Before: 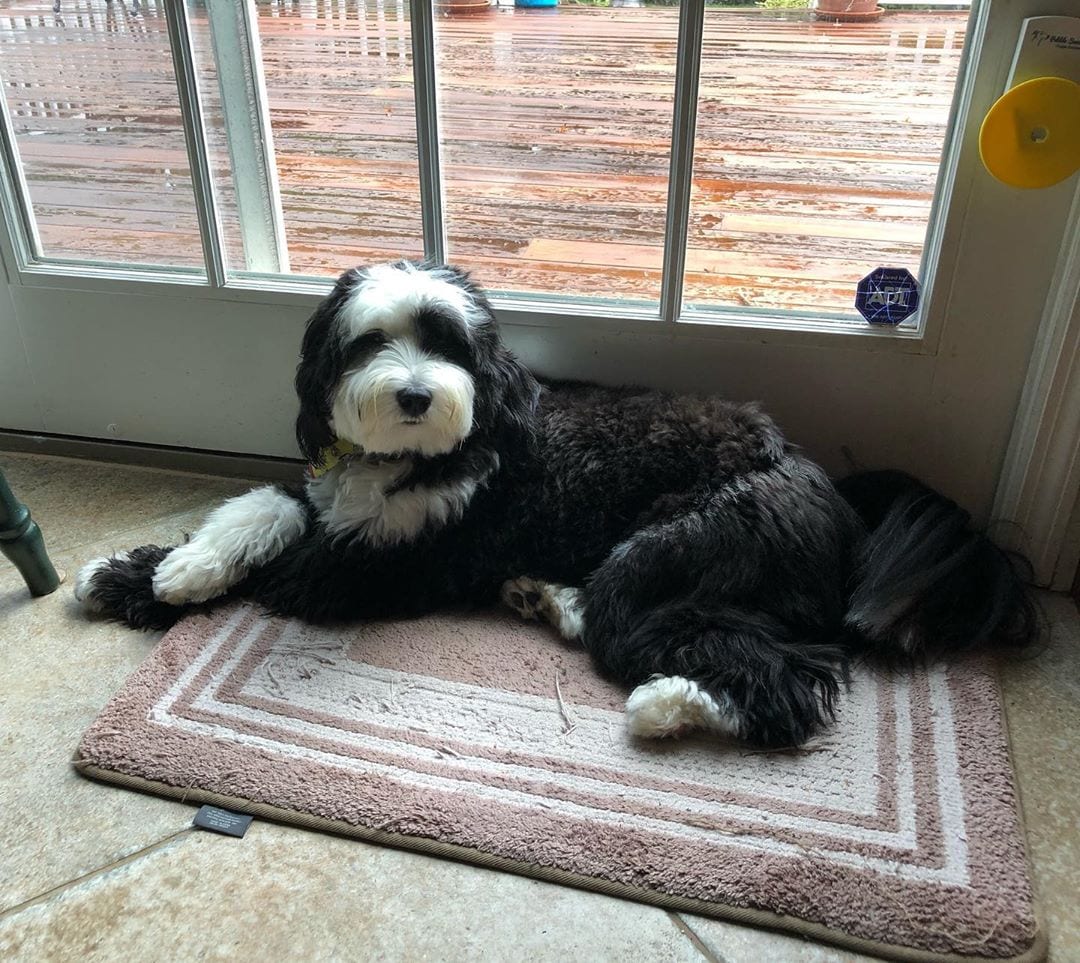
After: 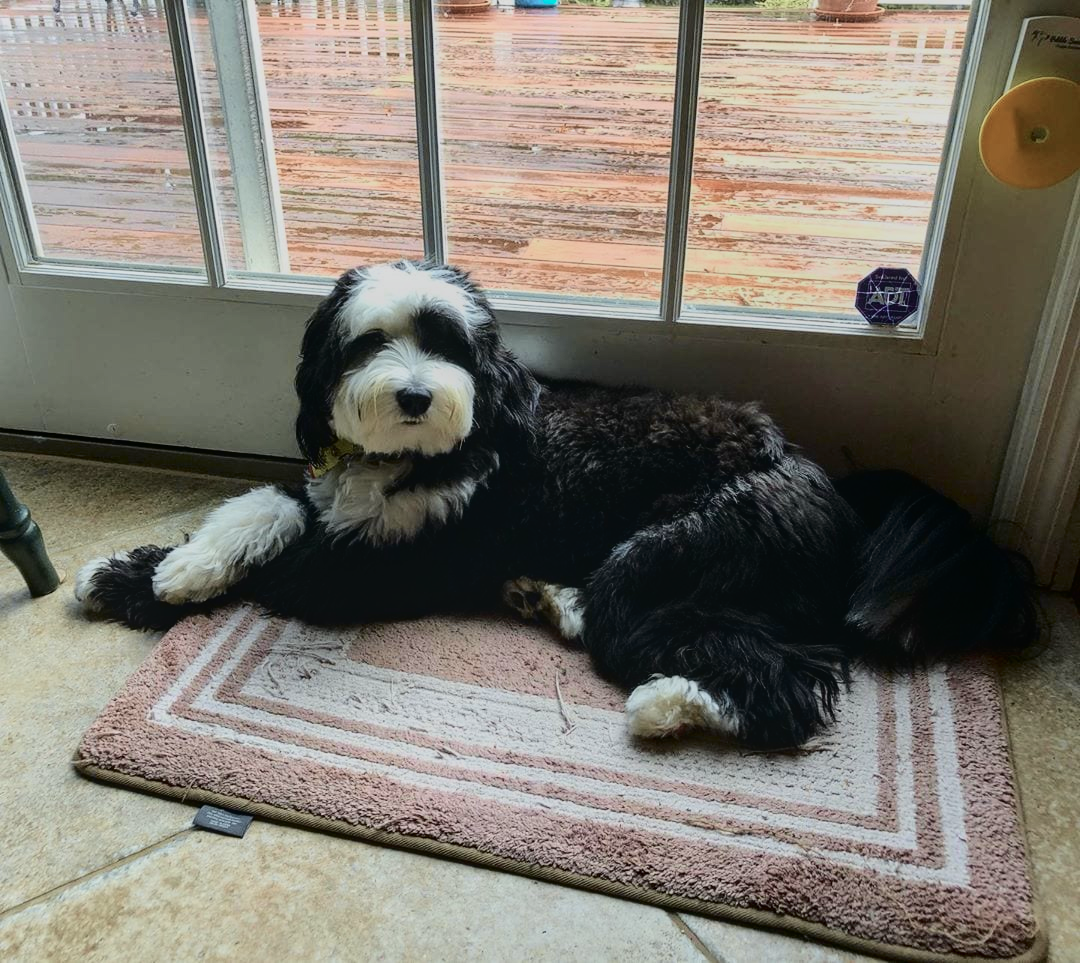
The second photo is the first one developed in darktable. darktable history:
exposure: exposure -0.145 EV, compensate highlight preservation false
tone equalizer: edges refinement/feathering 500, mask exposure compensation -1.57 EV, preserve details no
local contrast: detail 109%
tone curve: curves: ch0 [(0, 0) (0.049, 0.01) (0.154, 0.081) (0.491, 0.519) (0.748, 0.765) (1, 0.919)]; ch1 [(0, 0) (0.172, 0.123) (0.317, 0.272) (0.401, 0.422) (0.499, 0.497) (0.531, 0.54) (0.615, 0.603) (0.741, 0.783) (1, 1)]; ch2 [(0, 0) (0.411, 0.424) (0.483, 0.478) (0.544, 0.56) (0.686, 0.638) (1, 1)], color space Lab, independent channels, preserve colors none
